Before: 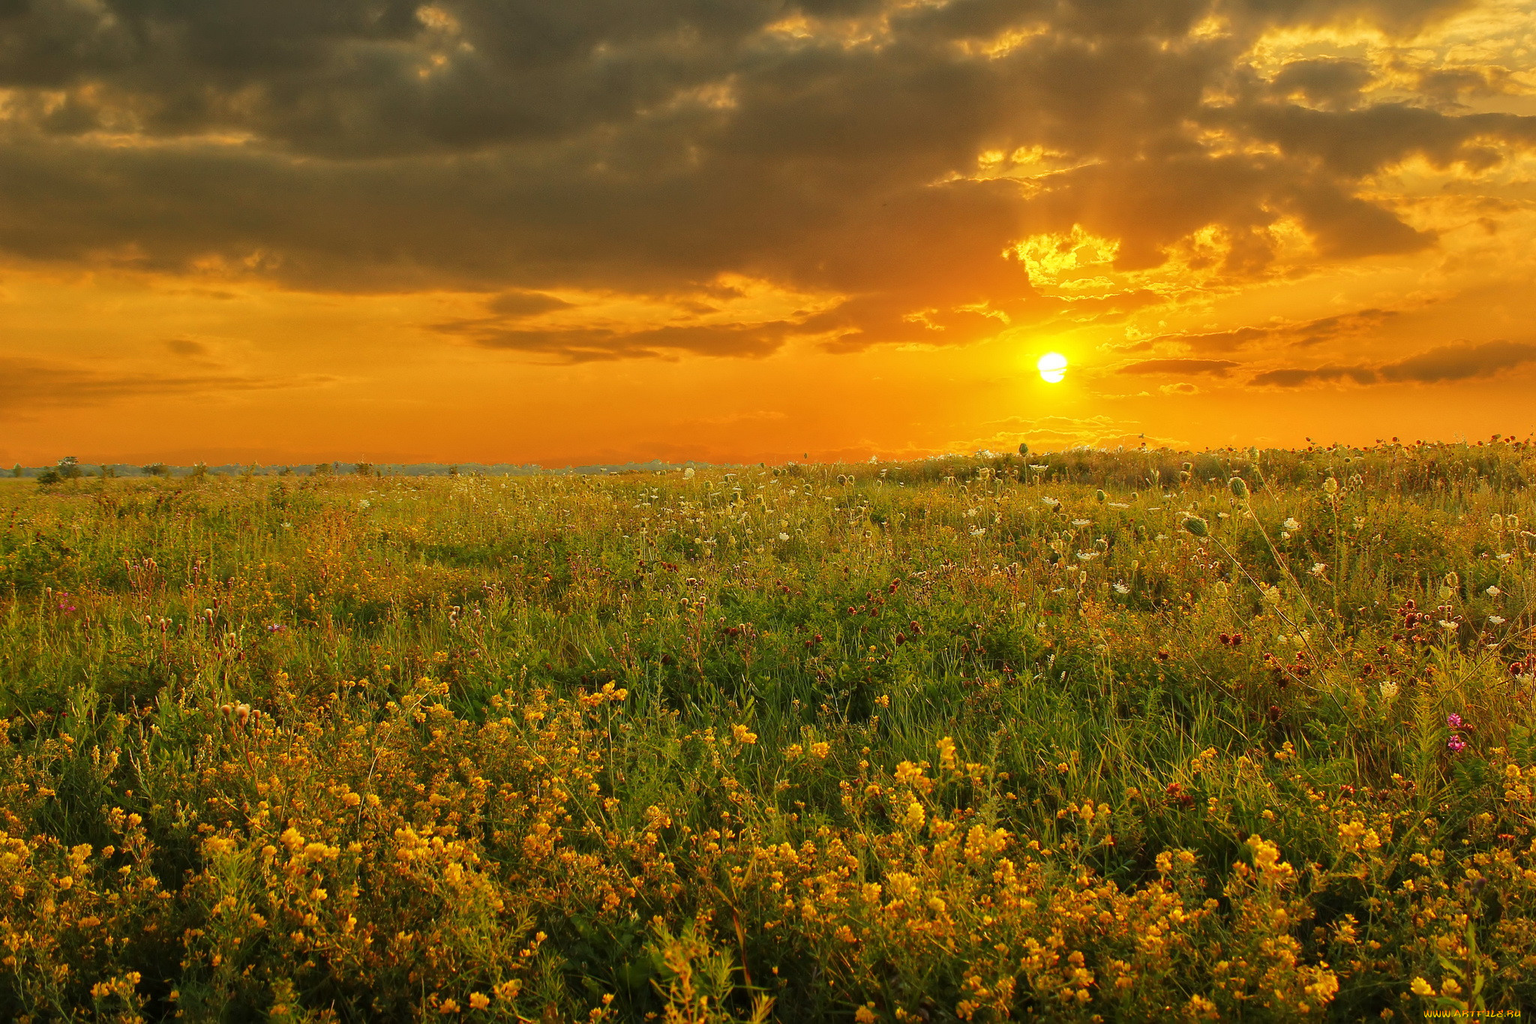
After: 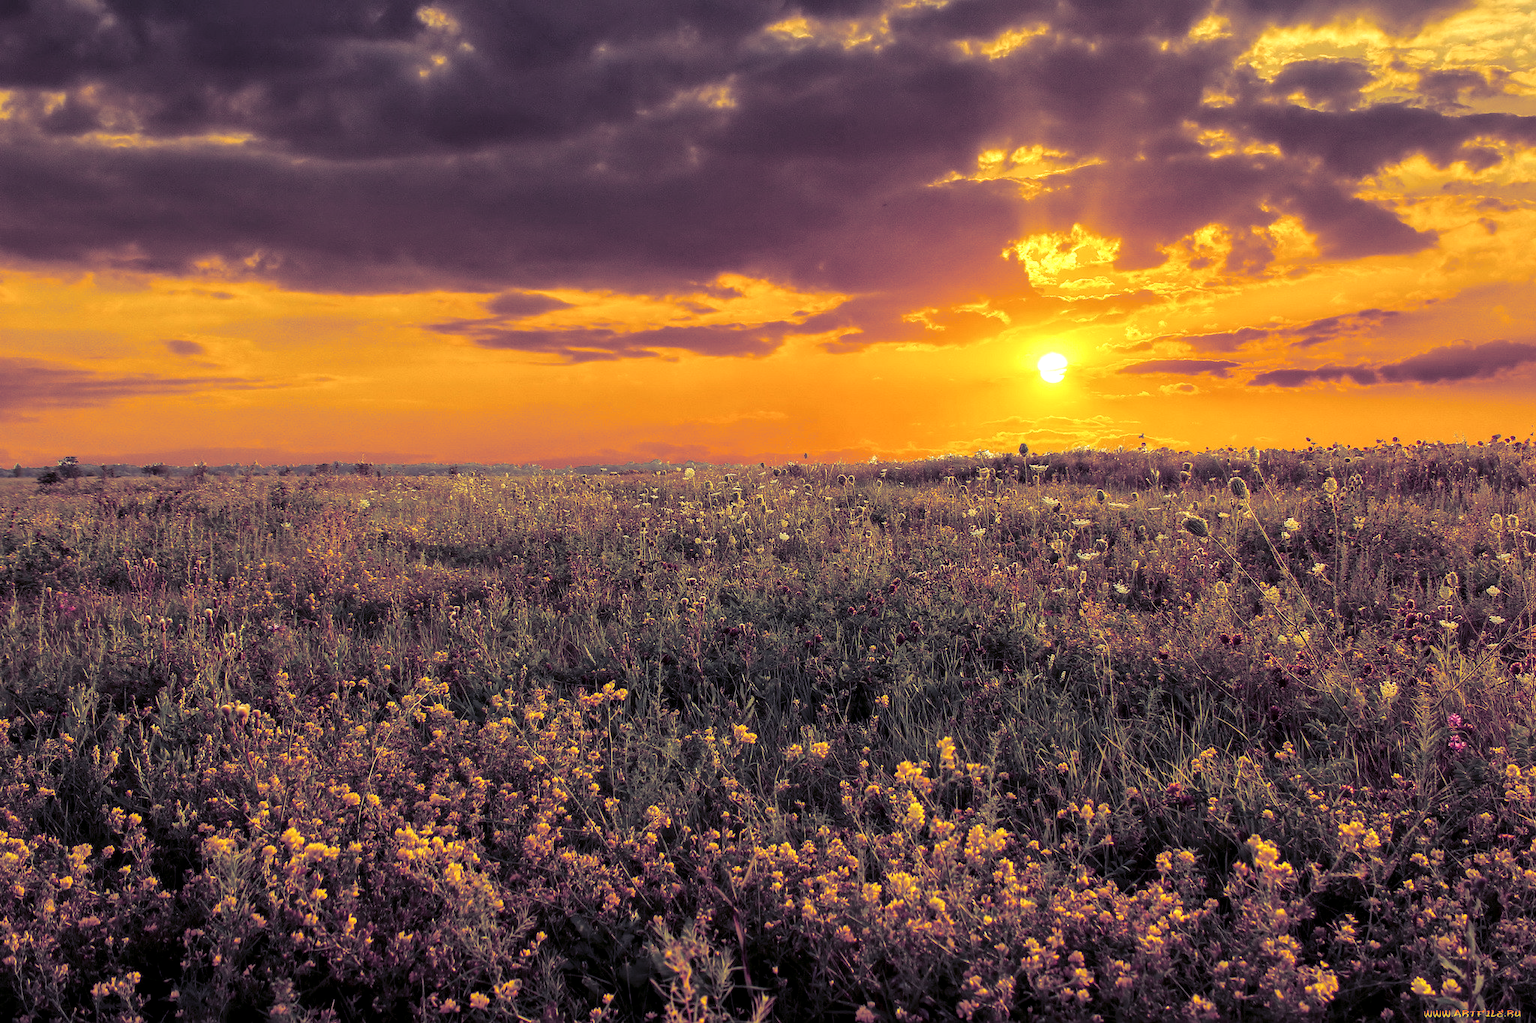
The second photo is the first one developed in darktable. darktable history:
split-toning: shadows › hue 255.6°, shadows › saturation 0.66, highlights › hue 43.2°, highlights › saturation 0.68, balance -50.1
local contrast: detail 142%
